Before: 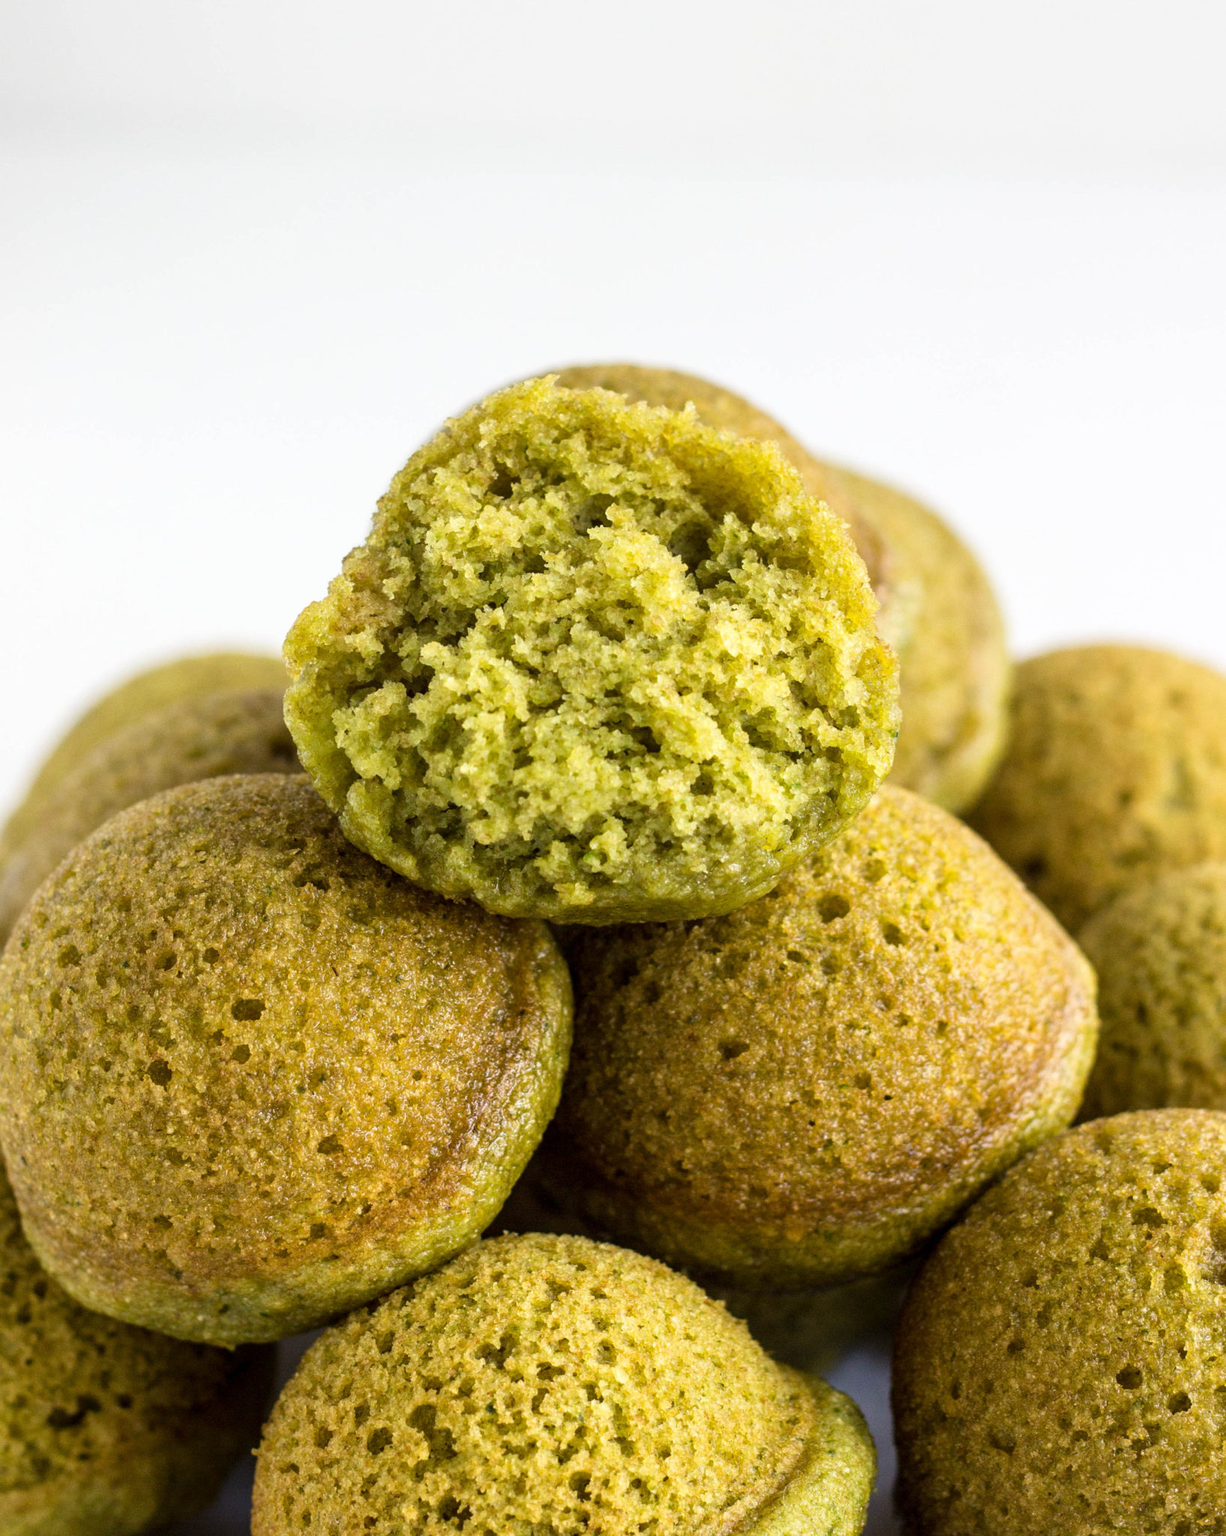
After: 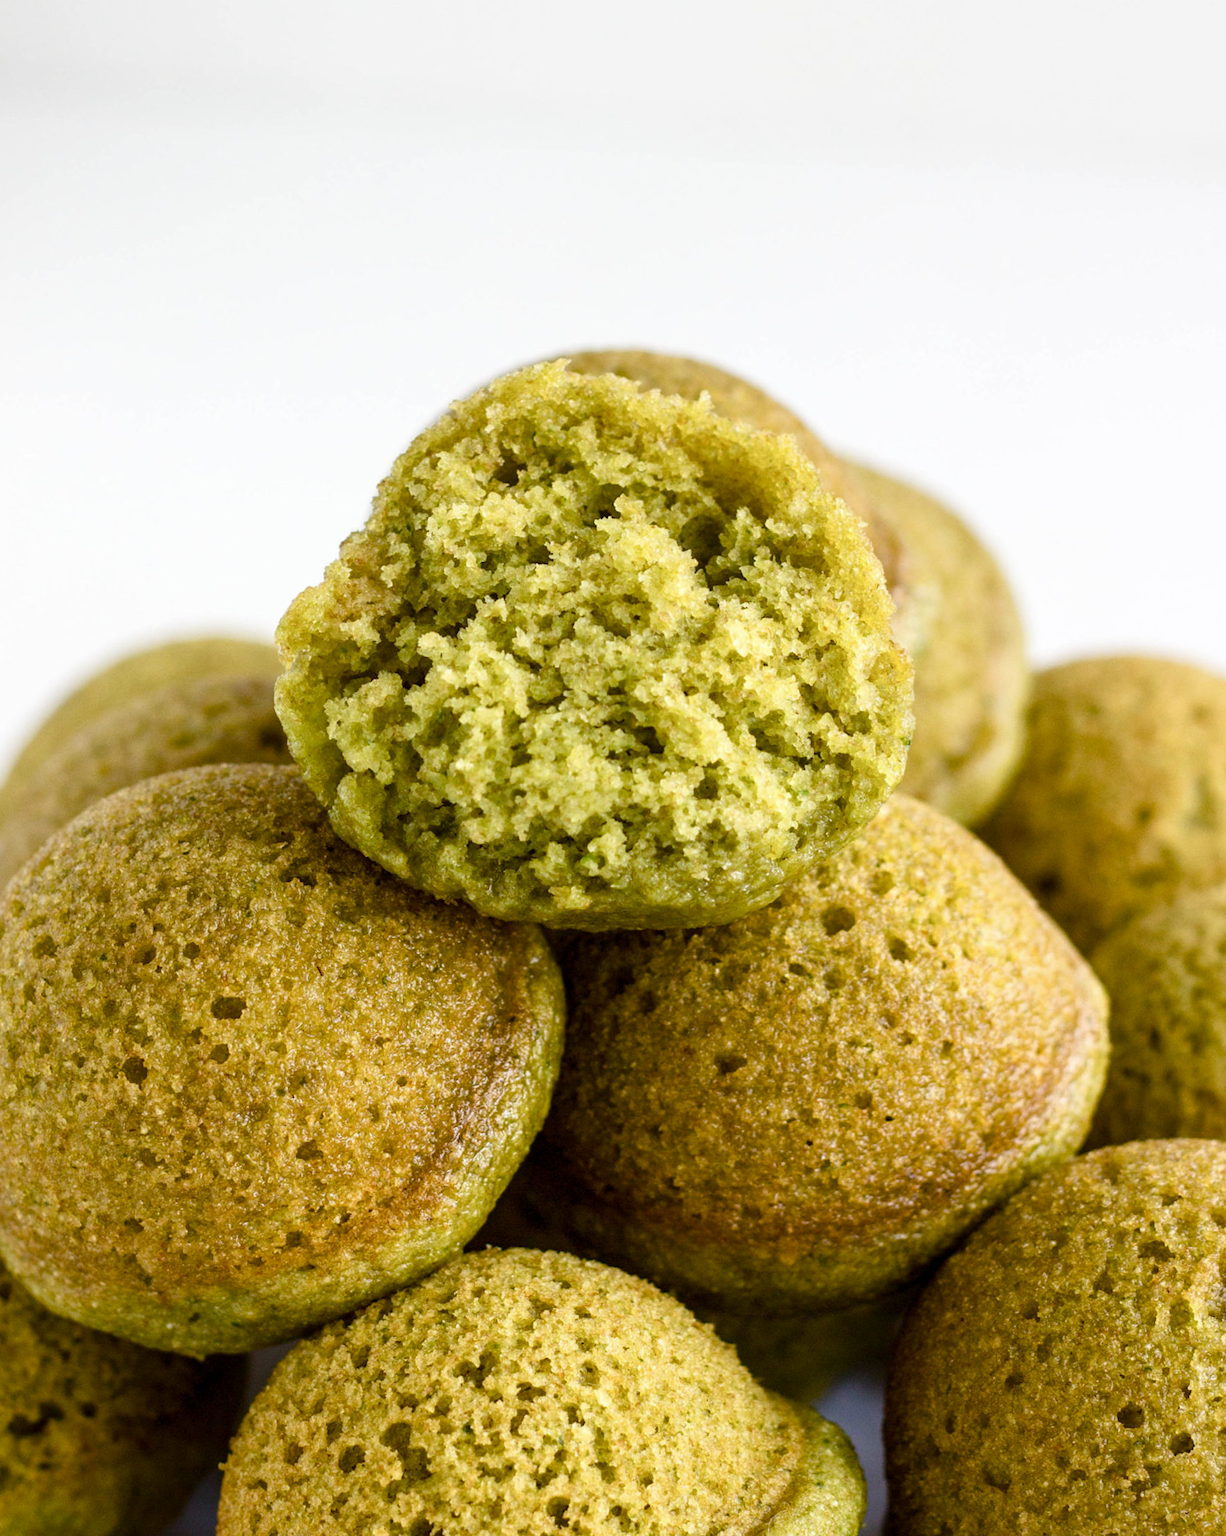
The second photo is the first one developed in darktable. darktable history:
color balance rgb: perceptual saturation grading › global saturation 20%, perceptual saturation grading › highlights -25%, perceptual saturation grading › shadows 50%, global vibrance -25%
crop and rotate: angle -1.69°
